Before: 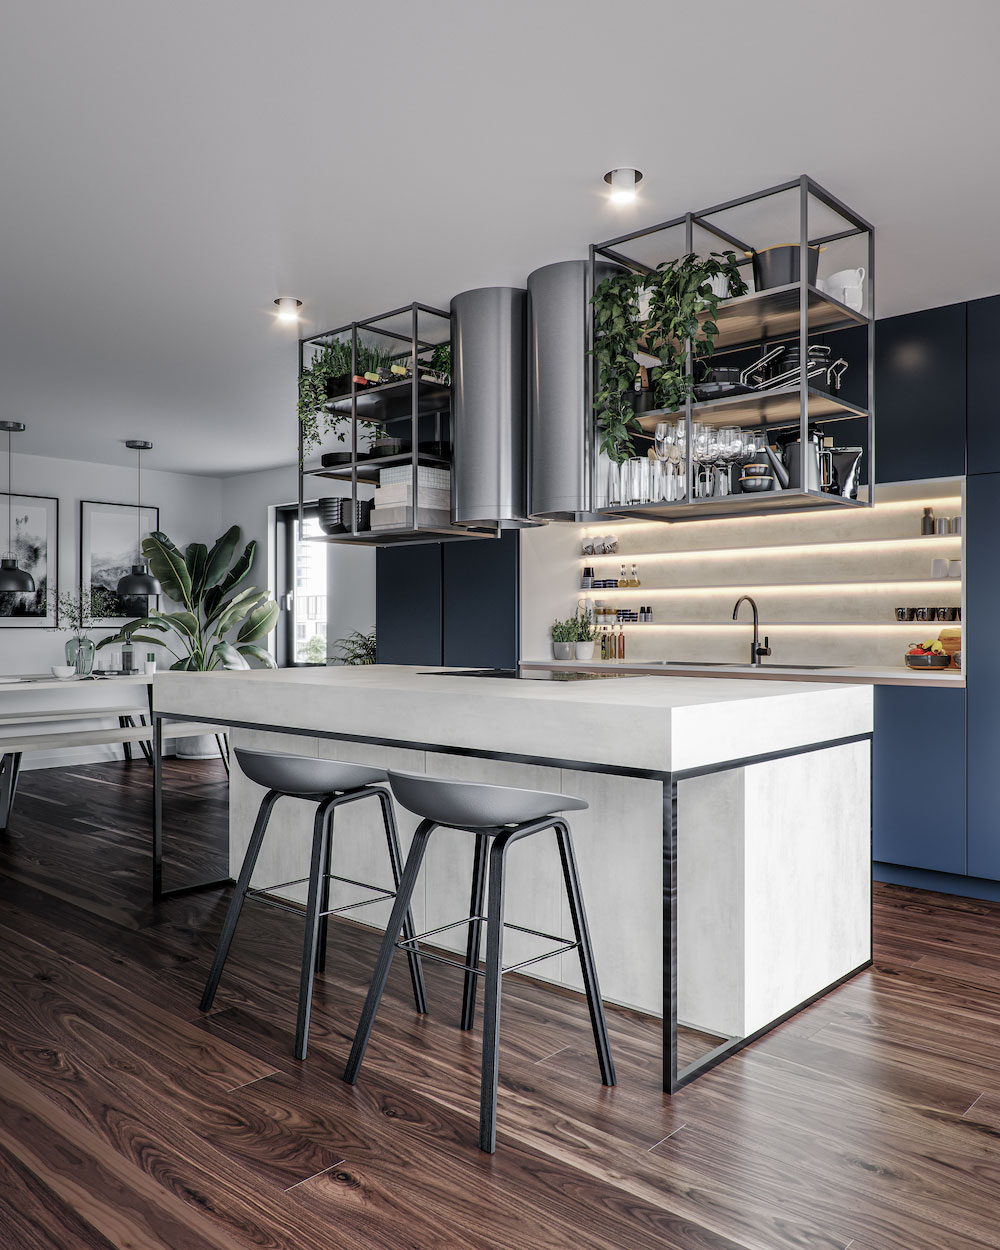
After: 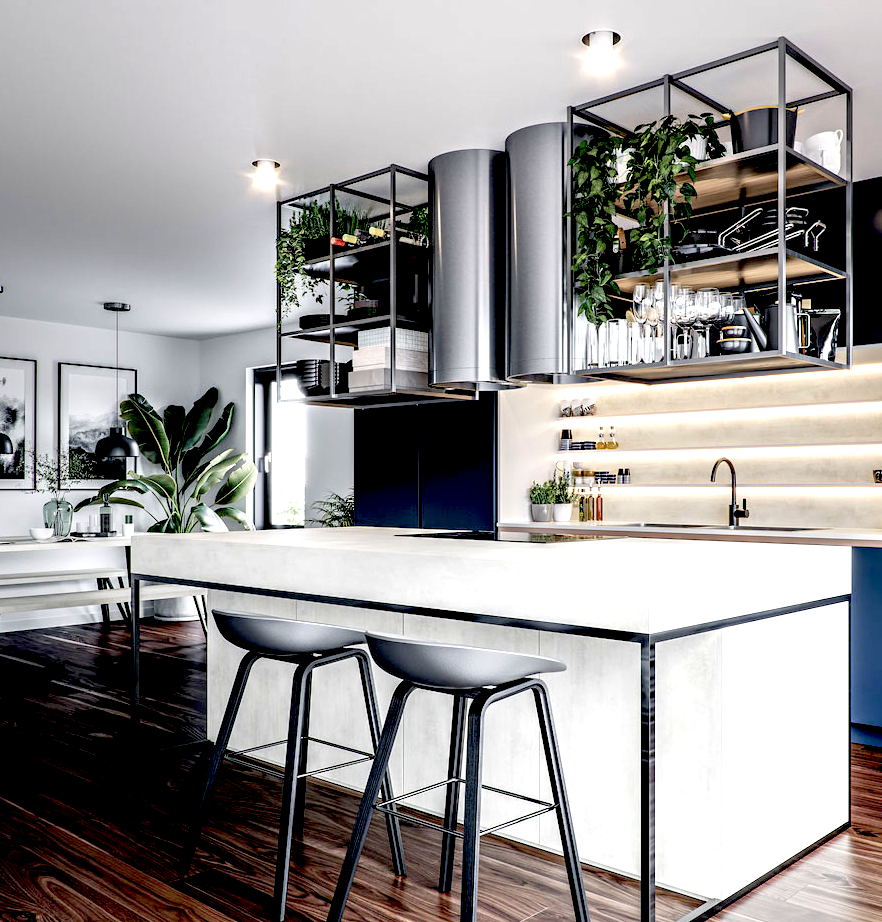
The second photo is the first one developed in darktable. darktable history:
crop and rotate: left 2.298%, top 11.105%, right 9.434%, bottom 15.115%
exposure: black level correction 0.035, exposure 0.903 EV, compensate highlight preservation false
